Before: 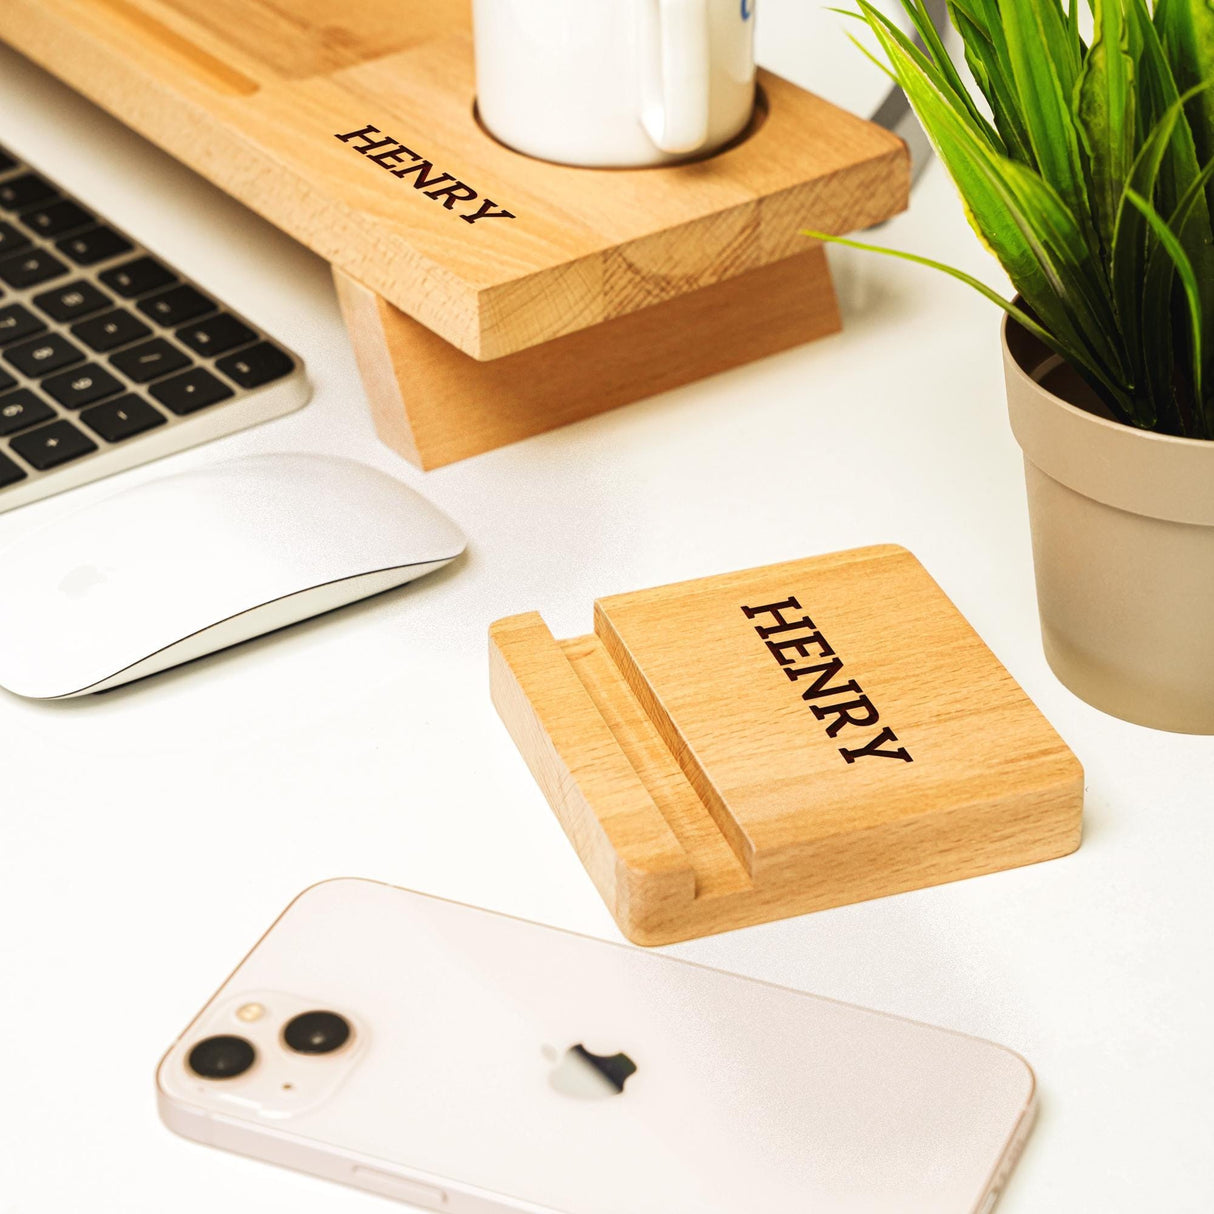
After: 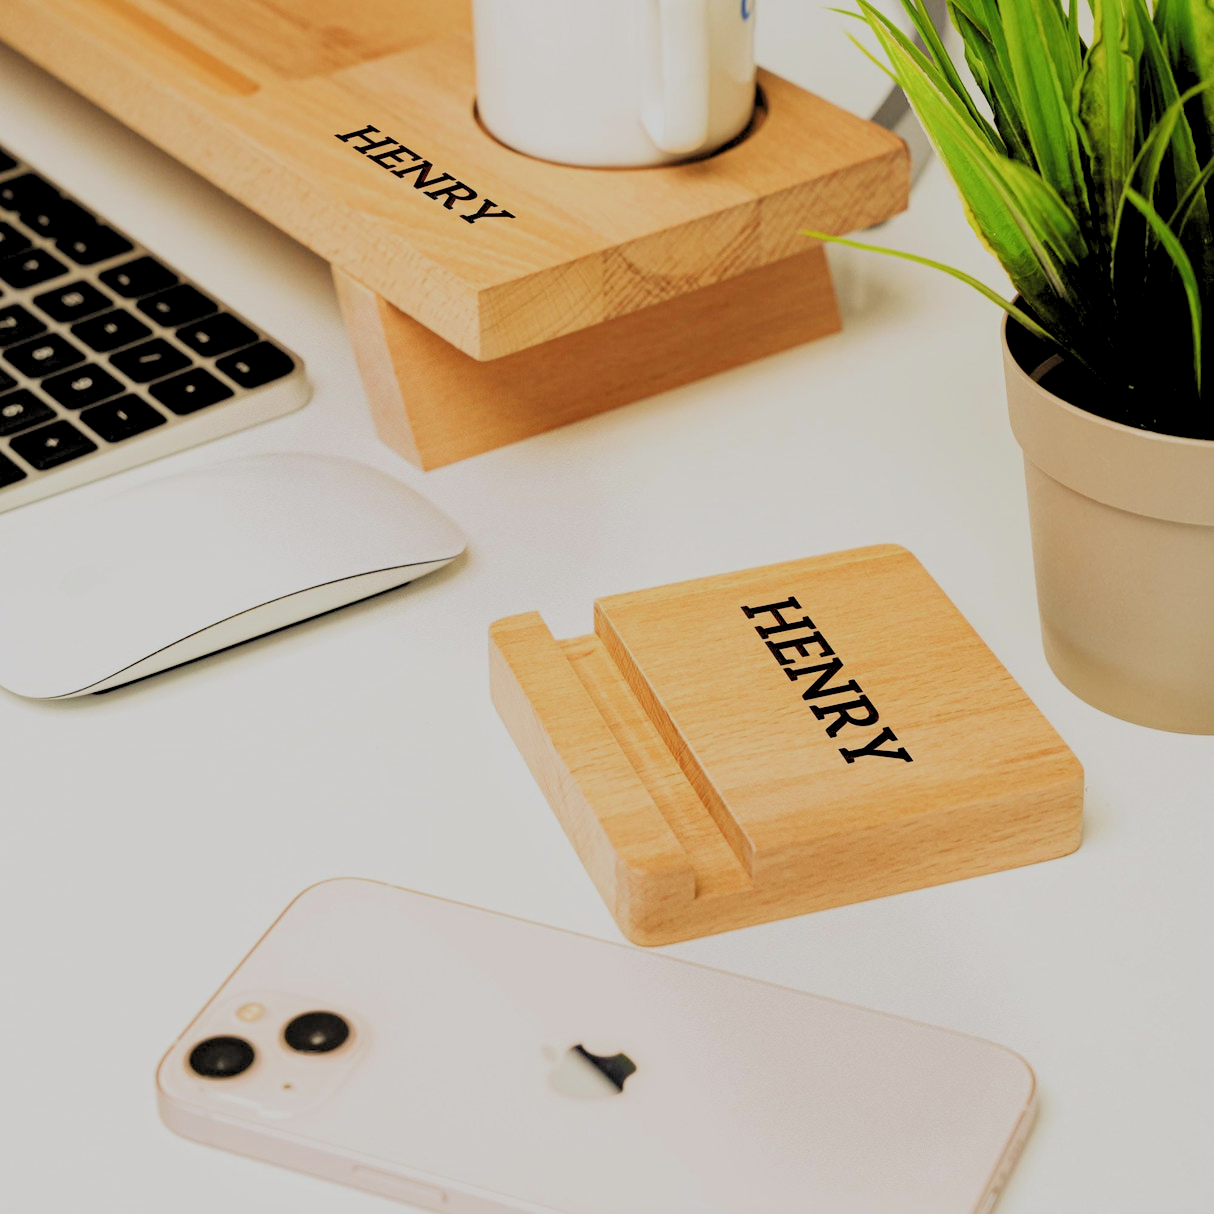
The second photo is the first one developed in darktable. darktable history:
filmic rgb: middle gray luminance 18.15%, black relative exposure -7.52 EV, white relative exposure 8.45 EV, target black luminance 0%, hardness 2.23, latitude 19.22%, contrast 0.885, highlights saturation mix 4.06%, shadows ↔ highlights balance 10.5%, add noise in highlights 0.001, preserve chrominance max RGB, color science v3 (2019), use custom middle-gray values true, contrast in highlights soft
levels: white 99.95%, levels [0.073, 0.497, 0.972]
